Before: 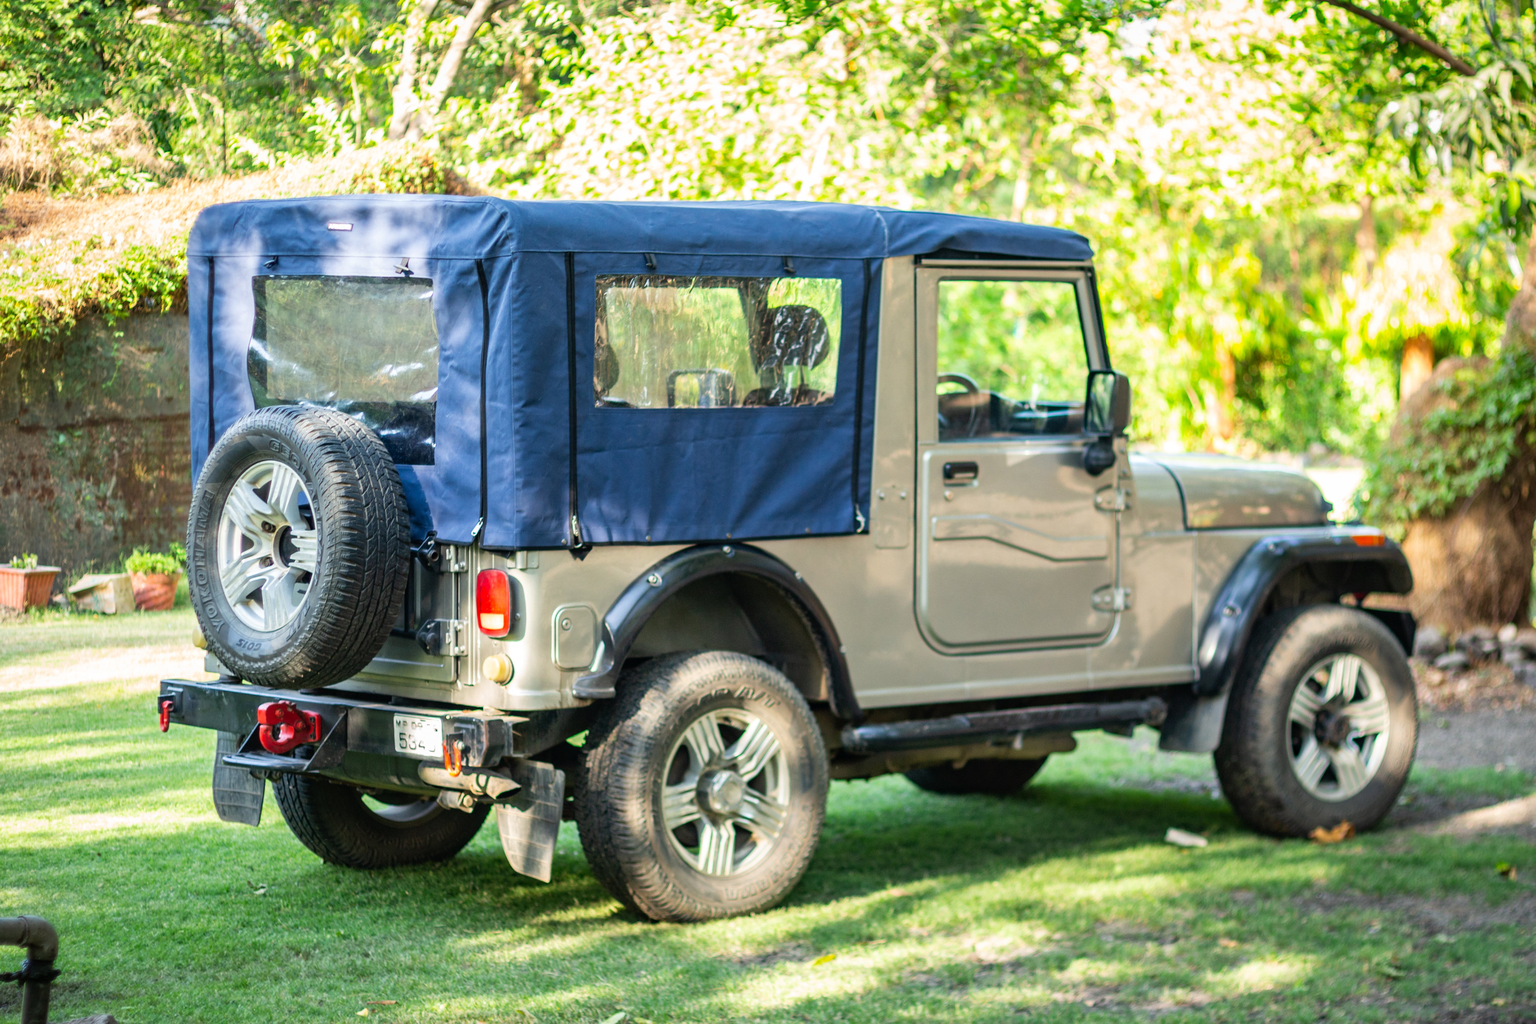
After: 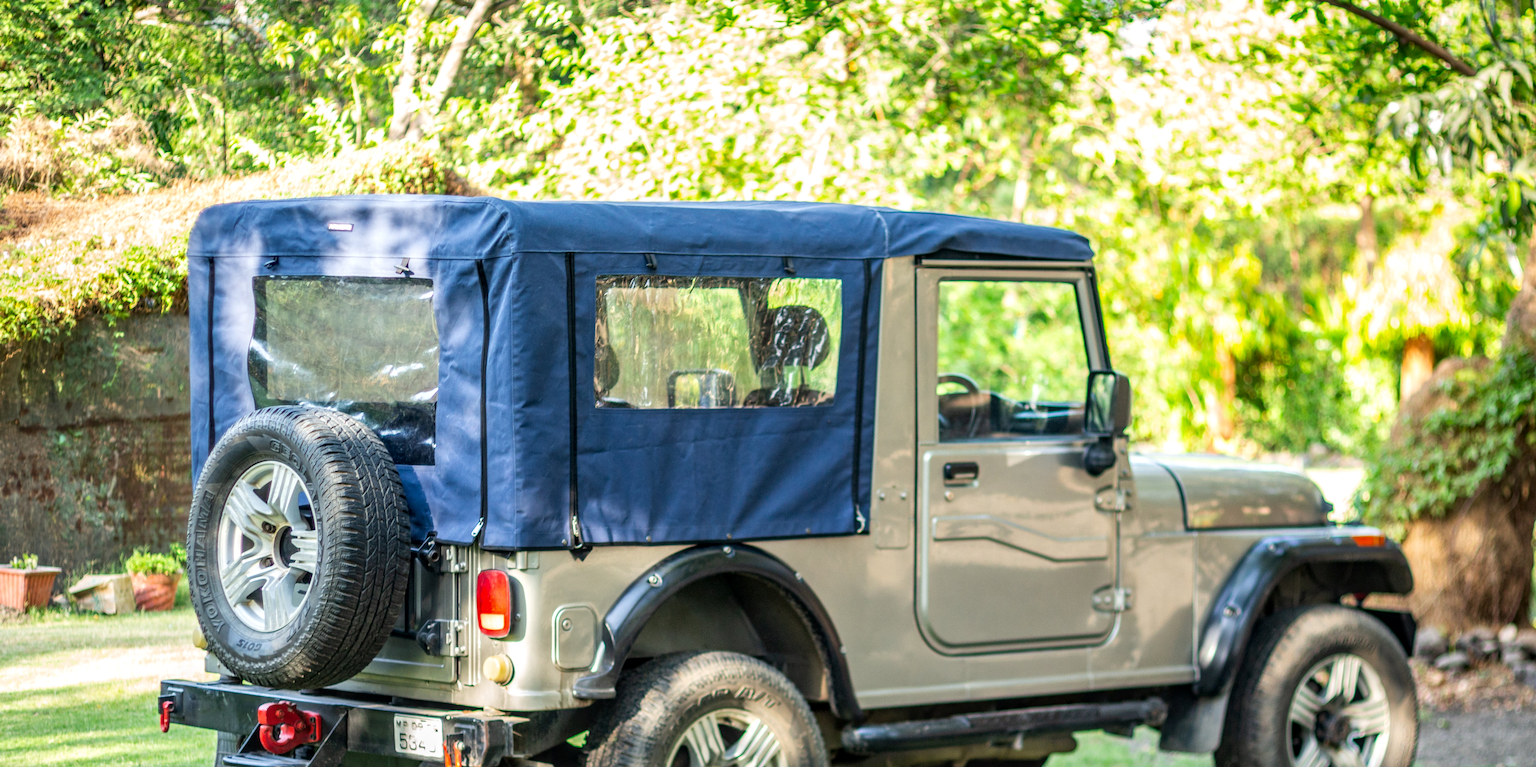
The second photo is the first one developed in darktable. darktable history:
local contrast: on, module defaults
crop: bottom 24.993%
